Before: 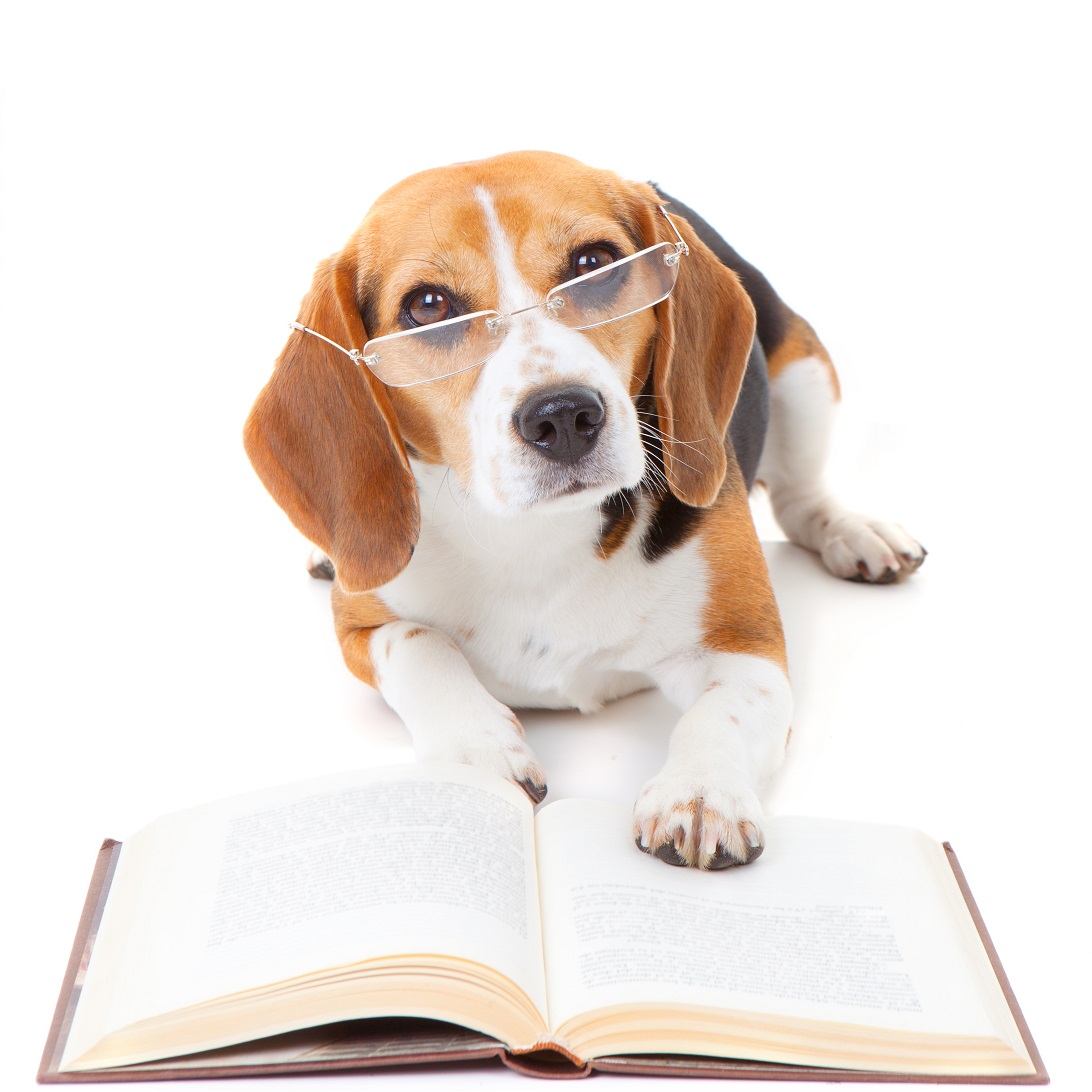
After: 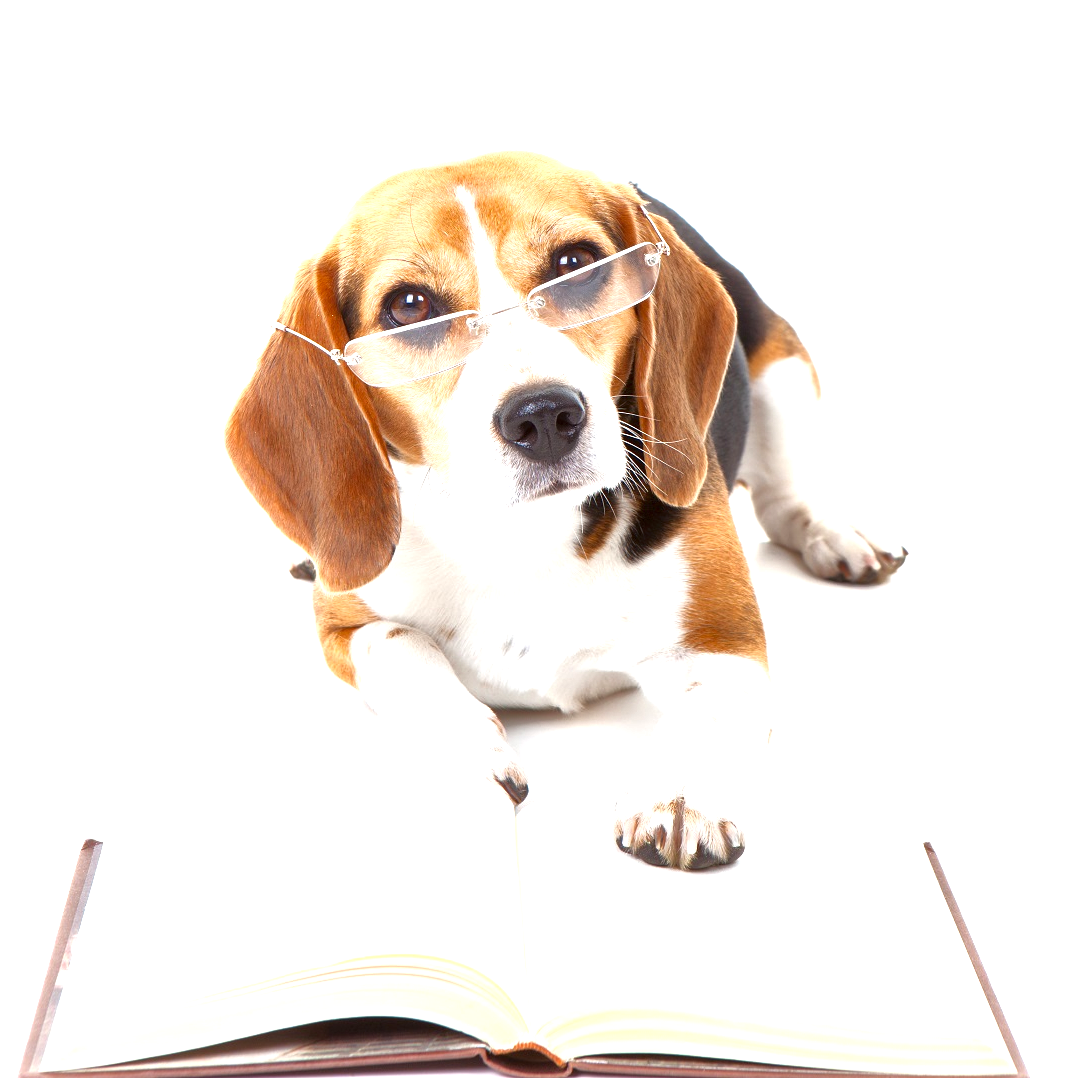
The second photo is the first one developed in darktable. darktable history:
crop and rotate: left 1.774%, right 0.633%, bottom 1.28%
local contrast: mode bilateral grid, contrast 70, coarseness 75, detail 180%, midtone range 0.2
exposure: exposure 0.648 EV, compensate highlight preservation false
